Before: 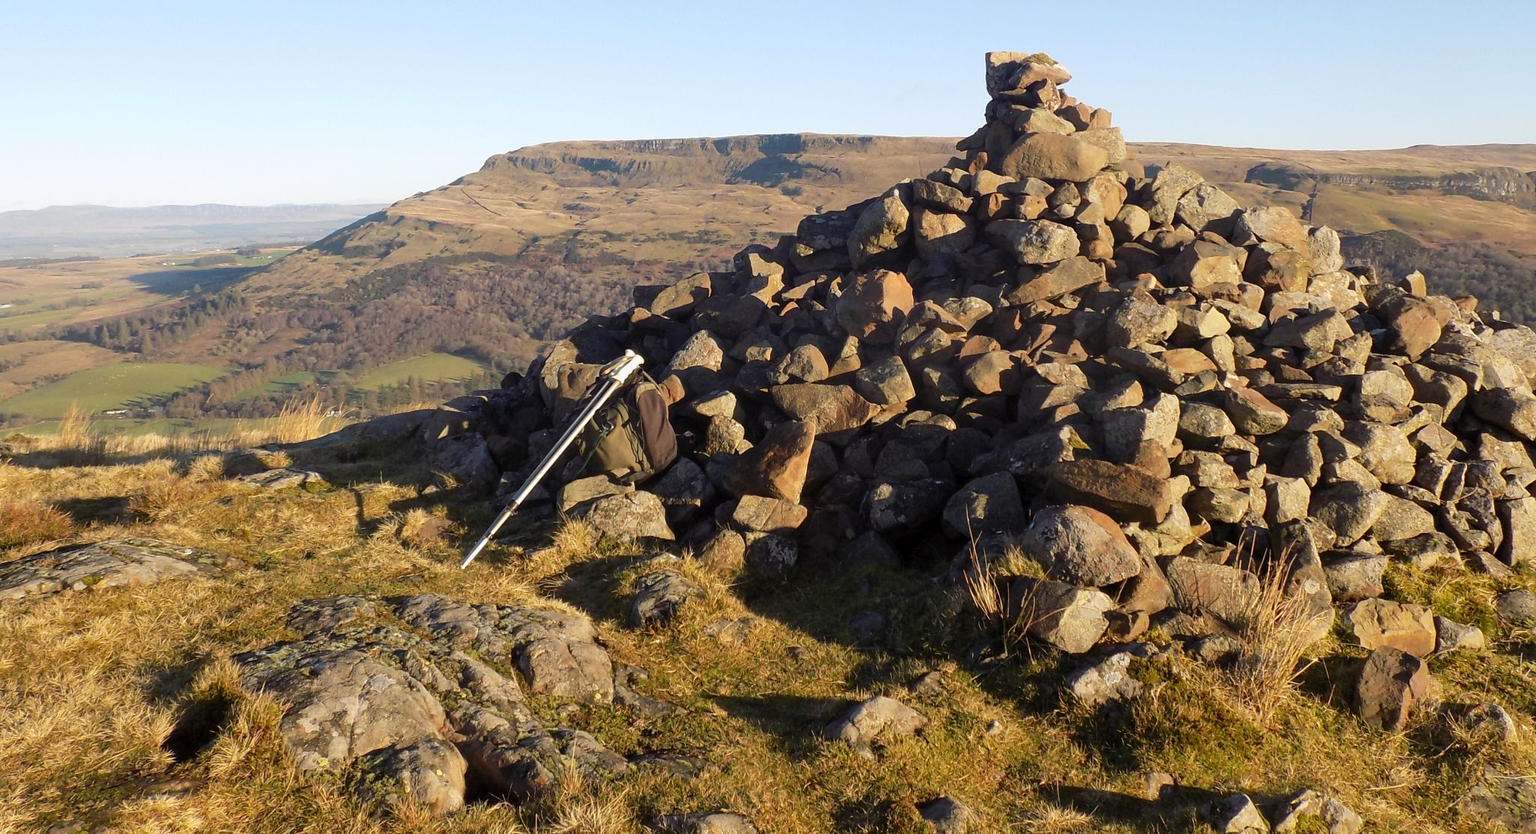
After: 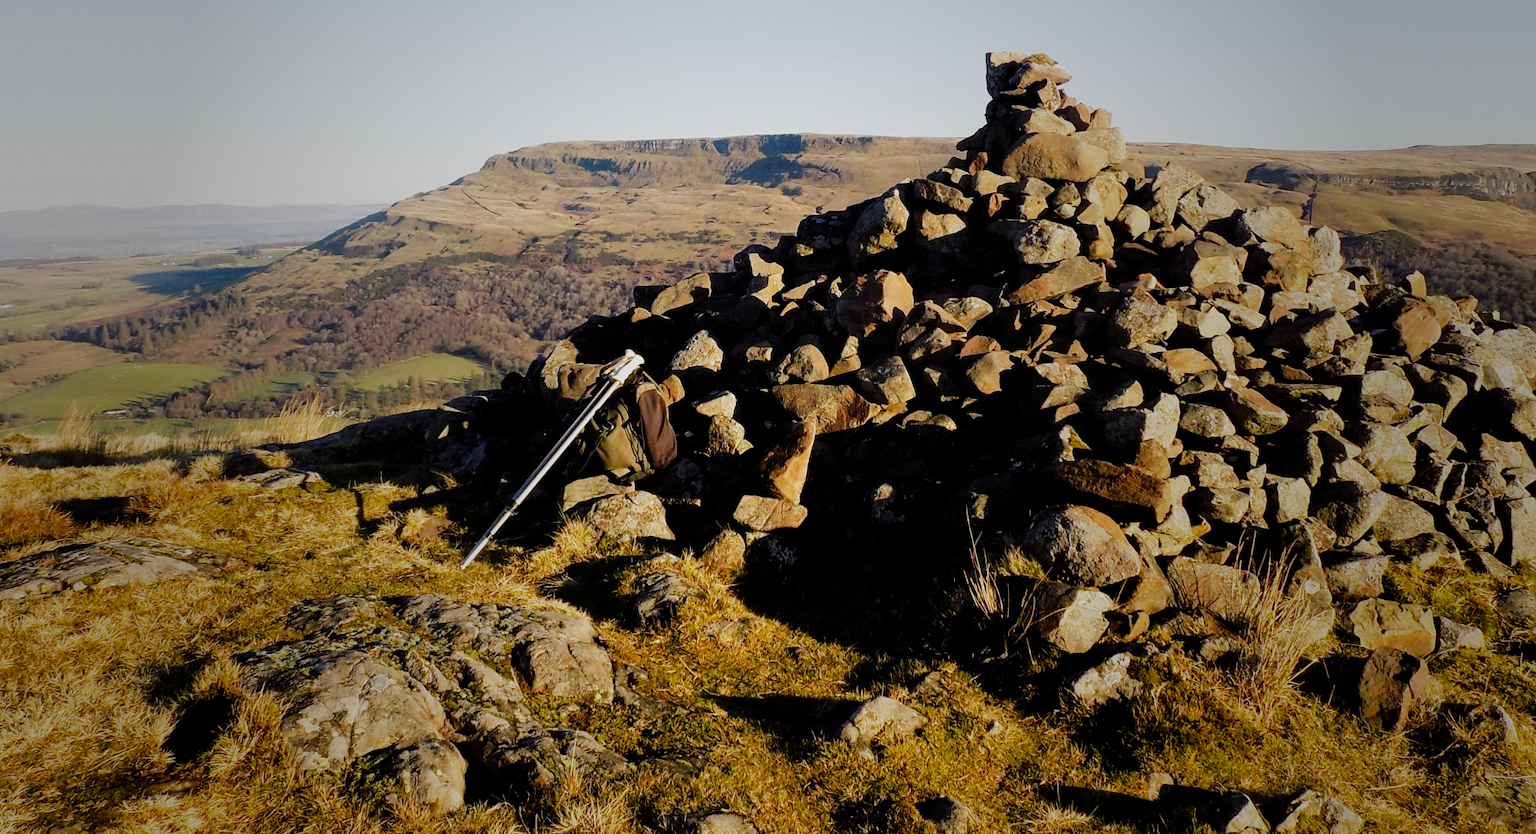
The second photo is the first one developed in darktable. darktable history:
vignetting: fall-off start 16.39%, fall-off radius 98.68%, saturation 0.04, width/height ratio 0.72
filmic rgb: black relative exposure -4.99 EV, white relative exposure 3.98 EV, hardness 2.89, contrast 1.385, preserve chrominance no, color science v3 (2019), use custom middle-gray values true
